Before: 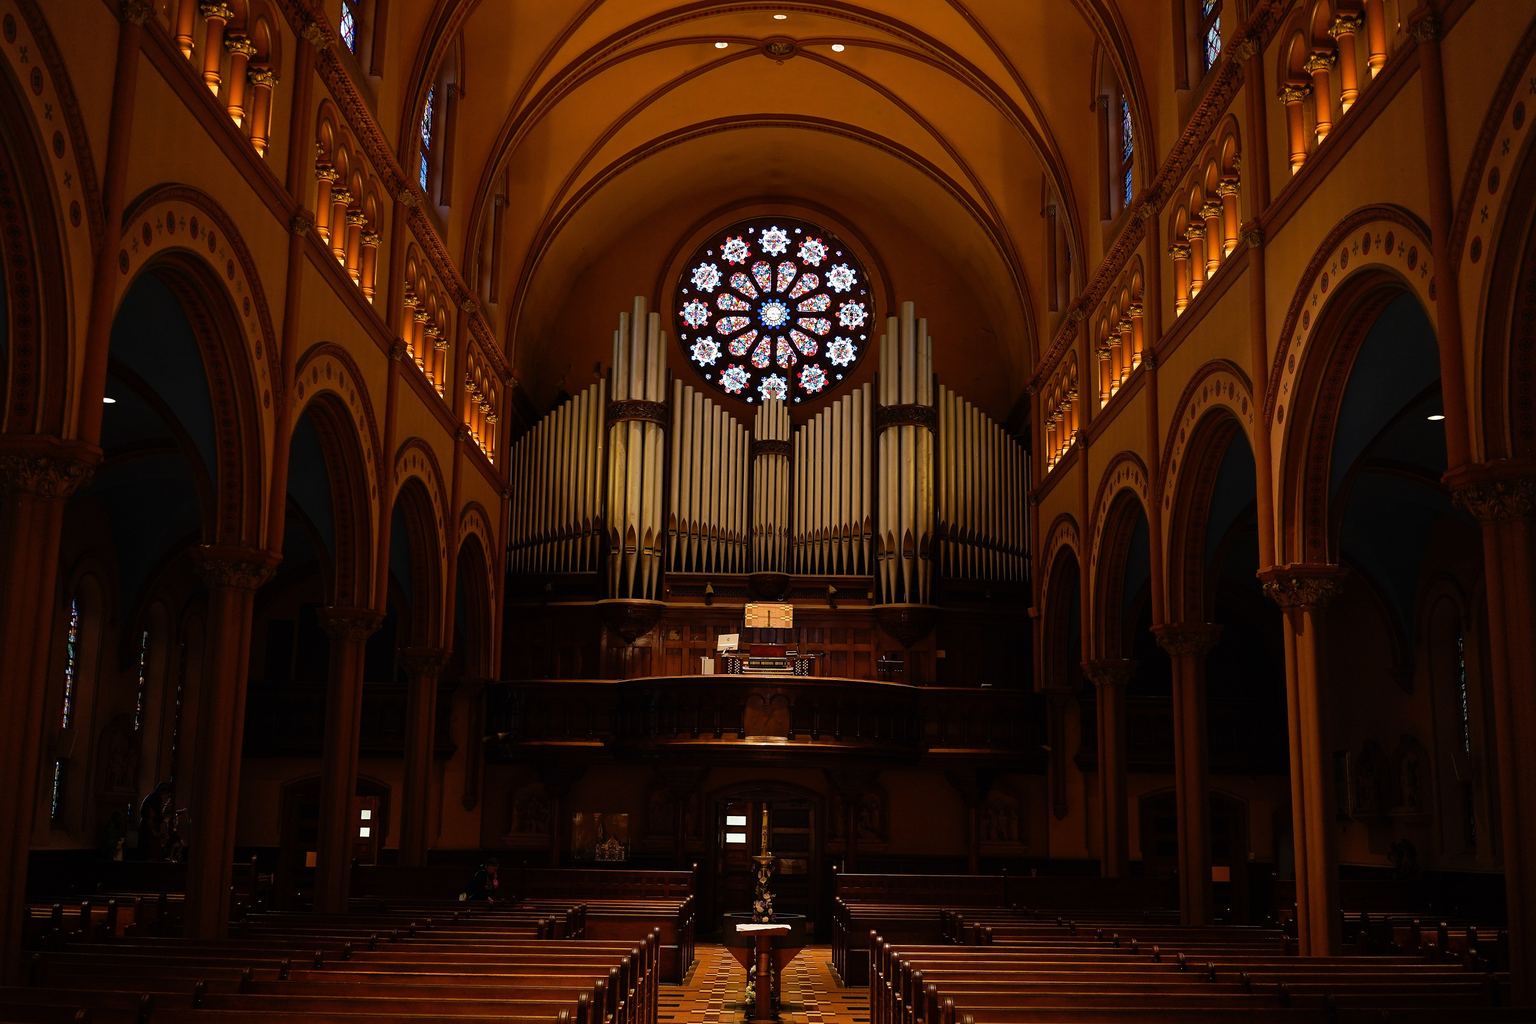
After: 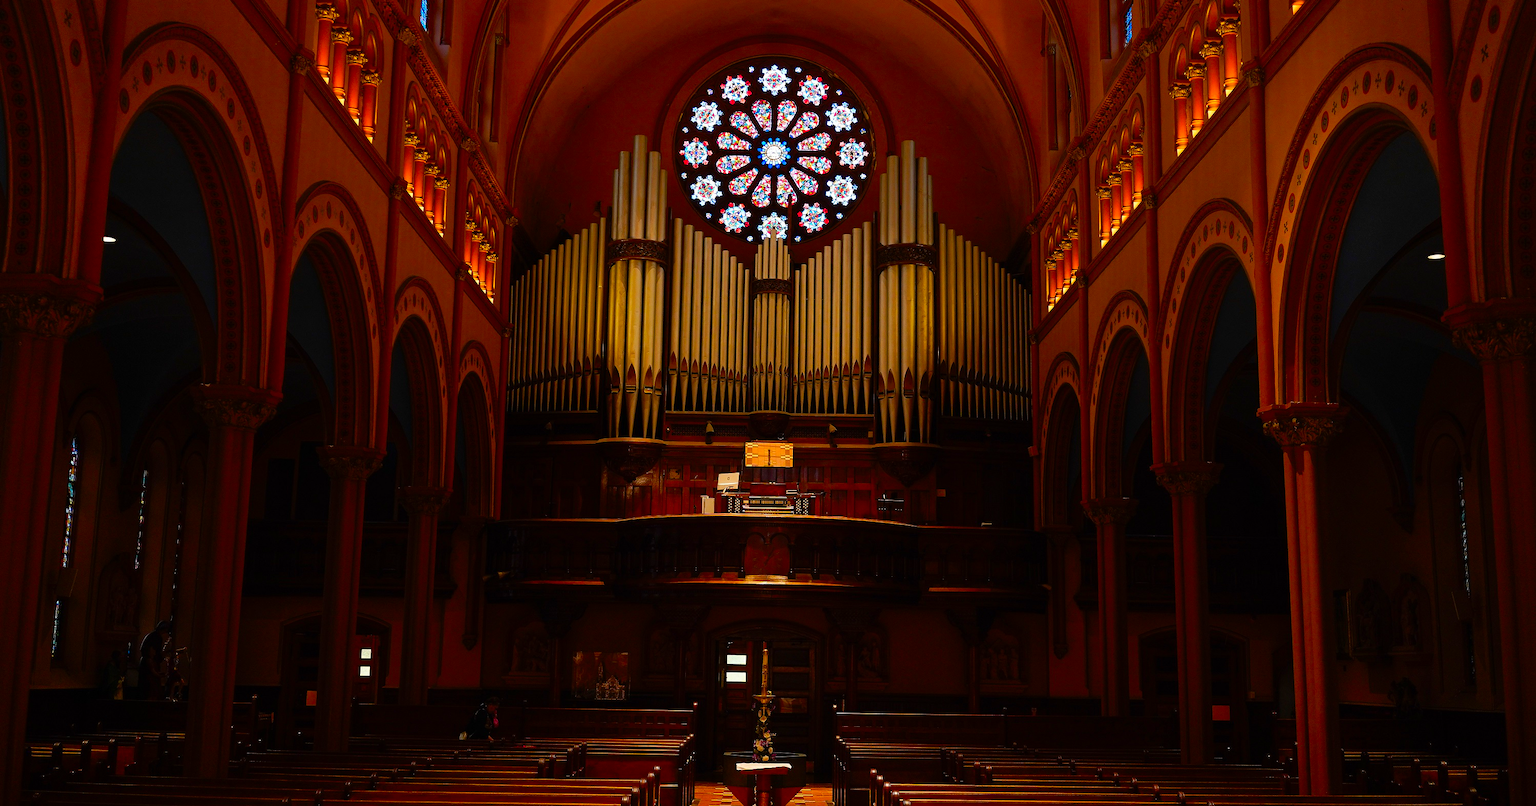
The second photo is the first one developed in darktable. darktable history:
tone equalizer: edges refinement/feathering 500, mask exposure compensation -1.57 EV, preserve details no
contrast brightness saturation: saturation 0.51
crop and rotate: top 15.783%, bottom 5.433%
